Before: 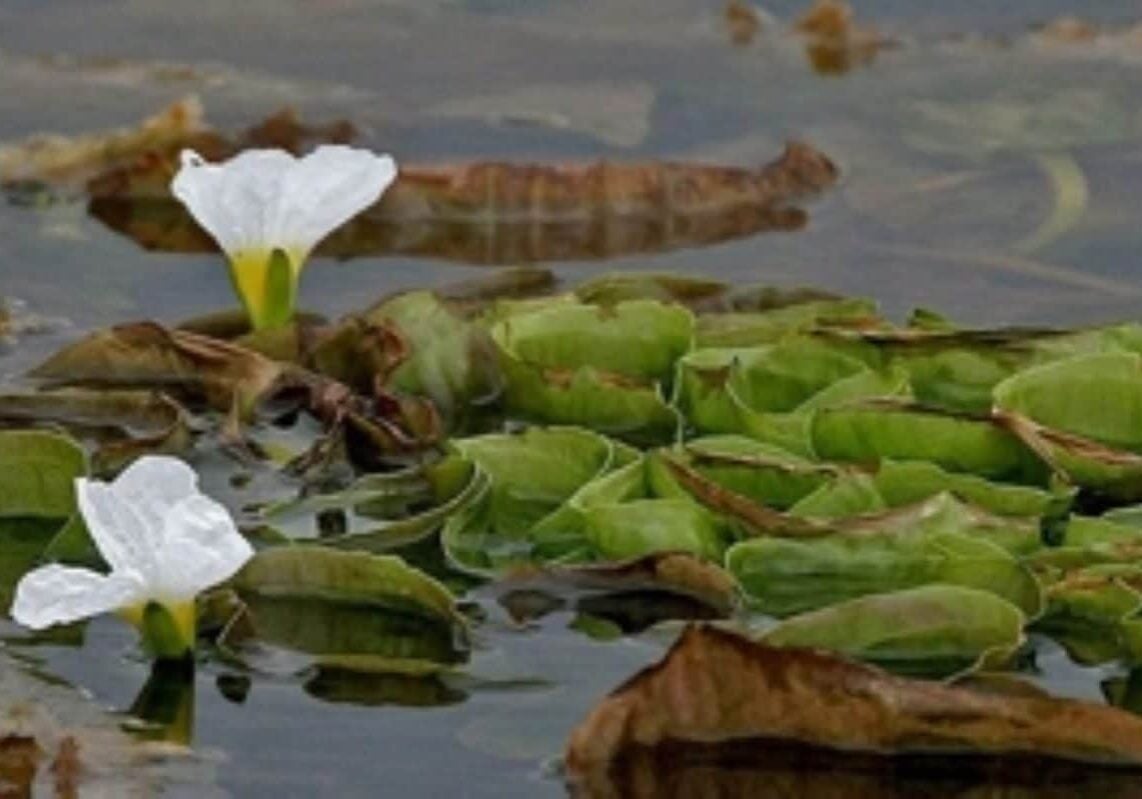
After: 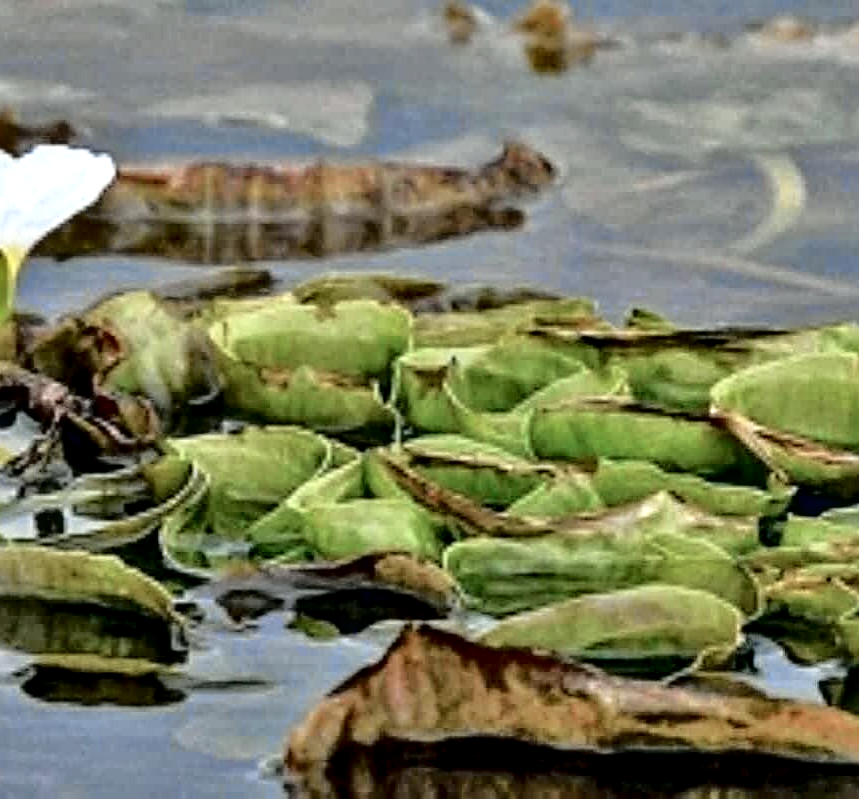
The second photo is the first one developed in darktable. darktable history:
exposure: exposure 0.609 EV, compensate highlight preservation false
local contrast: on, module defaults
sharpen: on, module defaults
shadows and highlights: low approximation 0.01, soften with gaussian
contrast equalizer: octaves 7, y [[0.6 ×6], [0.55 ×6], [0 ×6], [0 ×6], [0 ×6]]
tone curve: curves: ch0 [(0, 0) (0.088, 0.042) (0.208, 0.176) (0.257, 0.267) (0.406, 0.483) (0.489, 0.556) (0.667, 0.73) (0.793, 0.851) (0.994, 0.974)]; ch1 [(0, 0) (0.161, 0.092) (0.35, 0.33) (0.392, 0.392) (0.457, 0.467) (0.505, 0.497) (0.537, 0.518) (0.553, 0.53) (0.58, 0.567) (0.739, 0.697) (1, 1)]; ch2 [(0, 0) (0.346, 0.362) (0.448, 0.419) (0.502, 0.499) (0.533, 0.517) (0.556, 0.533) (0.629, 0.619) (0.717, 0.678) (1, 1)], color space Lab, independent channels, preserve colors none
crop and rotate: left 24.716%
